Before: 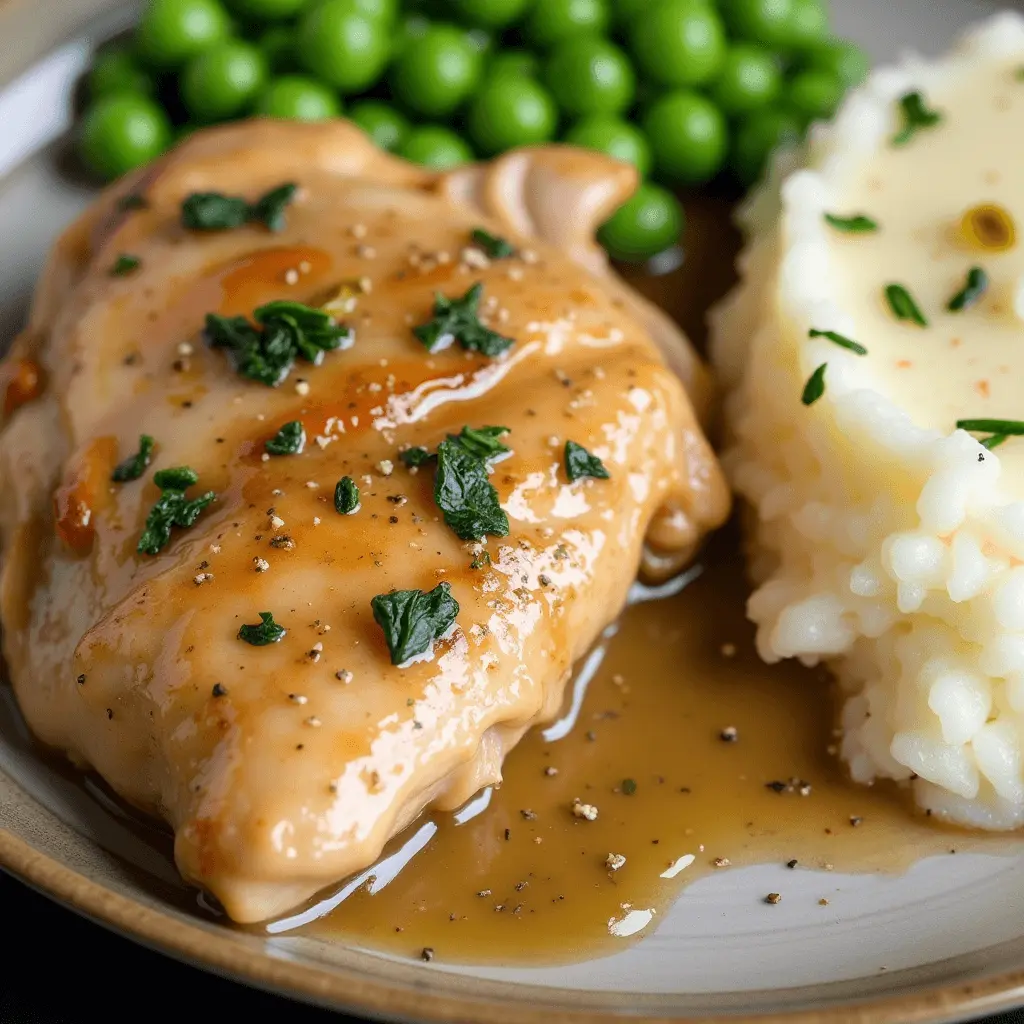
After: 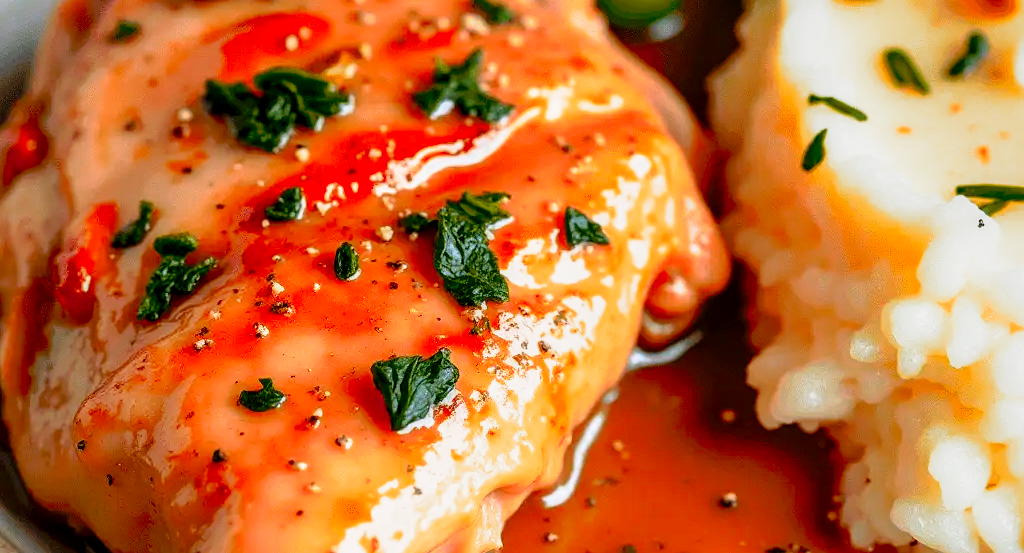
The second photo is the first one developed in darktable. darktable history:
crop and rotate: top 22.9%, bottom 23.001%
sharpen: amount 0.208
tone curve: curves: ch0 [(0, 0) (0.105, 0.044) (0.195, 0.128) (0.283, 0.283) (0.384, 0.404) (0.485, 0.531) (0.638, 0.681) (0.795, 0.879) (1, 0.977)]; ch1 [(0, 0) (0.161, 0.092) (0.35, 0.33) (0.379, 0.401) (0.456, 0.469) (0.498, 0.503) (0.531, 0.537) (0.596, 0.621) (0.635, 0.671) (1, 1)]; ch2 [(0, 0) (0.371, 0.362) (0.437, 0.437) (0.483, 0.484) (0.53, 0.515) (0.56, 0.58) (0.622, 0.606) (1, 1)], preserve colors none
base curve: curves: ch0 [(0, 0) (0.557, 0.834) (1, 1)], preserve colors none
exposure: exposure -0.573 EV, compensate highlight preservation false
local contrast: detail 130%
shadows and highlights: on, module defaults
color zones: curves: ch0 [(0.473, 0.374) (0.742, 0.784)]; ch1 [(0.354, 0.737) (0.742, 0.705)]; ch2 [(0.318, 0.421) (0.758, 0.532)]
